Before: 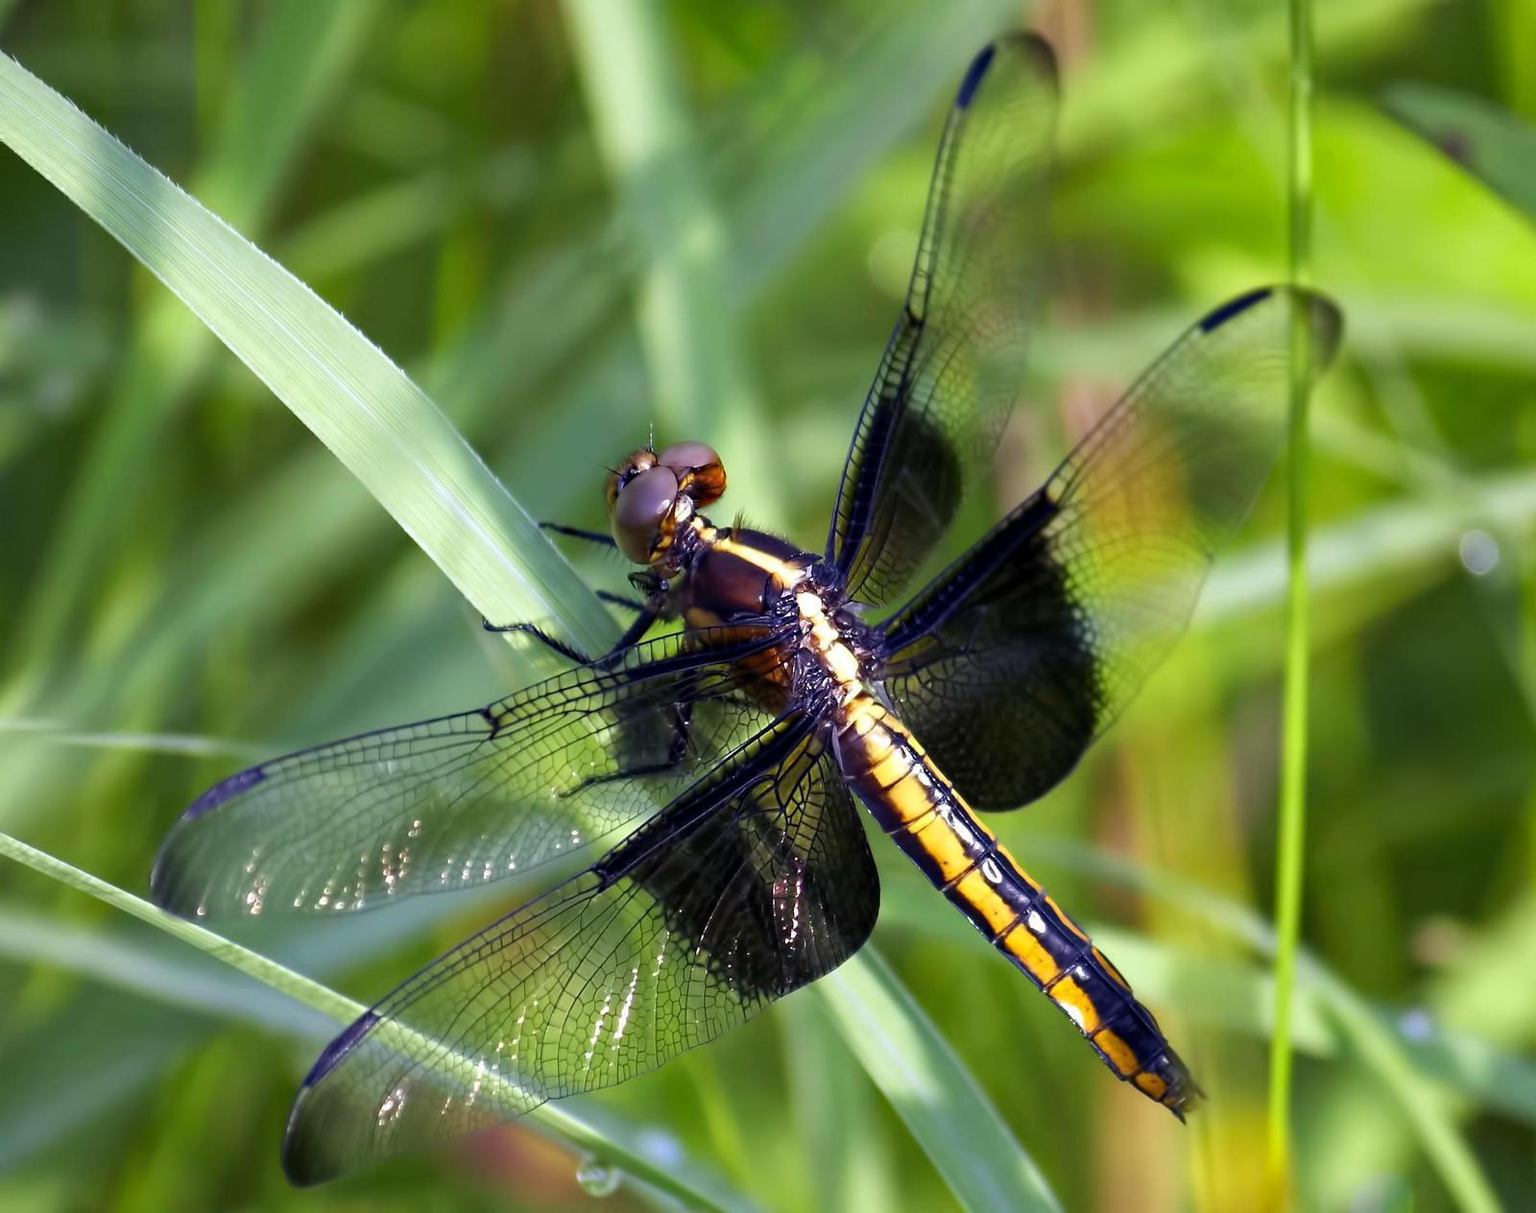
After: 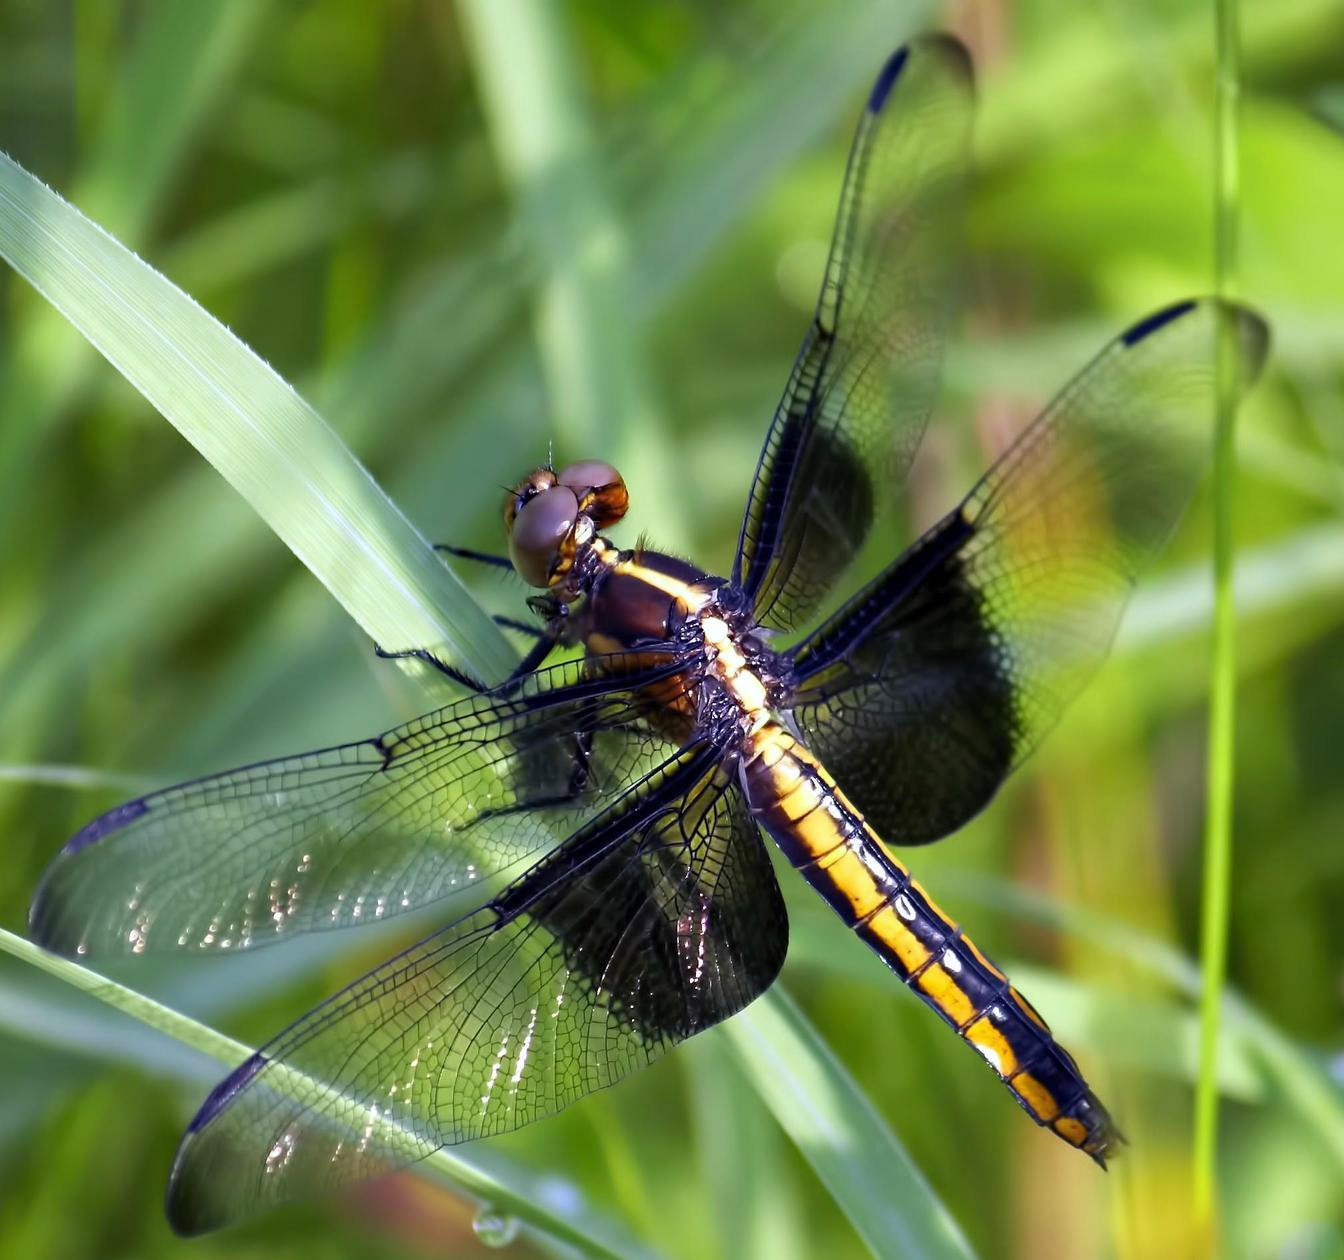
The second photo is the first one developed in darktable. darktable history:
crop: left 8.026%, right 7.374%
white balance: red 0.988, blue 1.017
shadows and highlights: highlights 70.7, soften with gaussian
